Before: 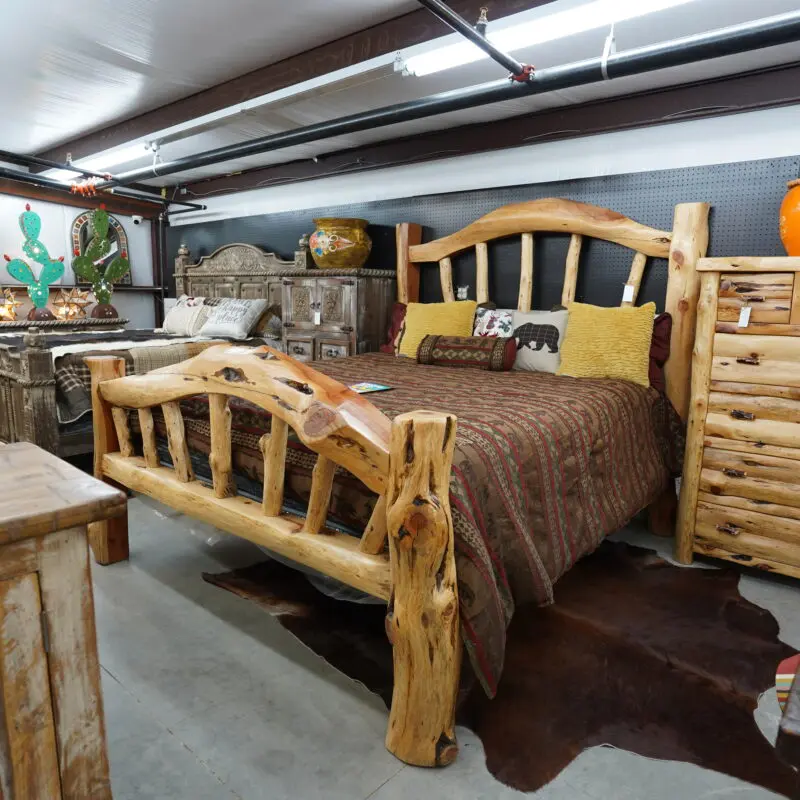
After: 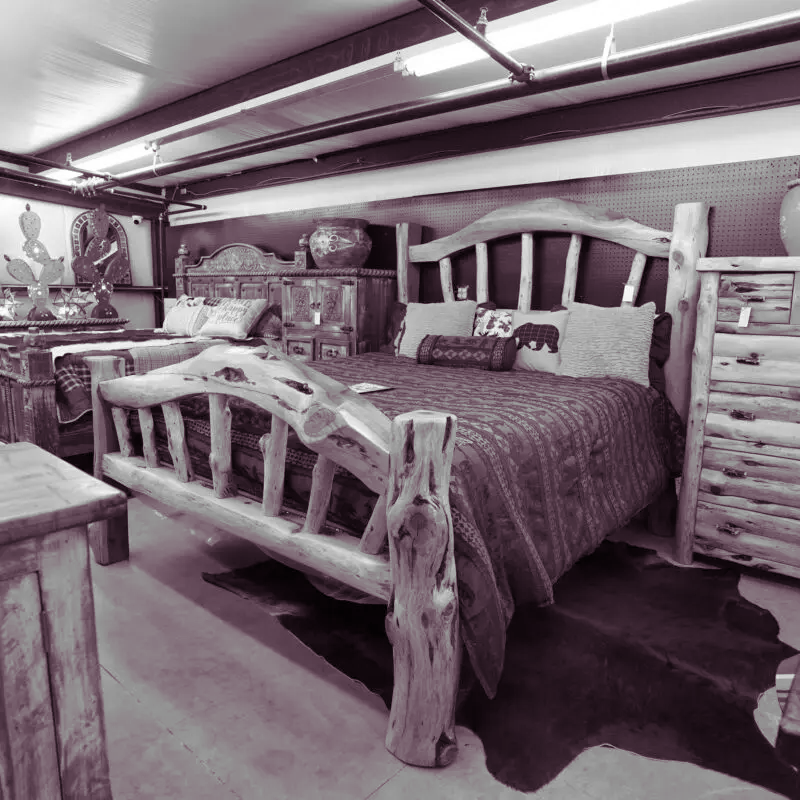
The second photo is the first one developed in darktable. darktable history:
color calibration: x 0.367, y 0.376, temperature 4372.25 K
monochrome: on, module defaults
split-toning: shadows › hue 316.8°, shadows › saturation 0.47, highlights › hue 201.6°, highlights › saturation 0, balance -41.97, compress 28.01%
